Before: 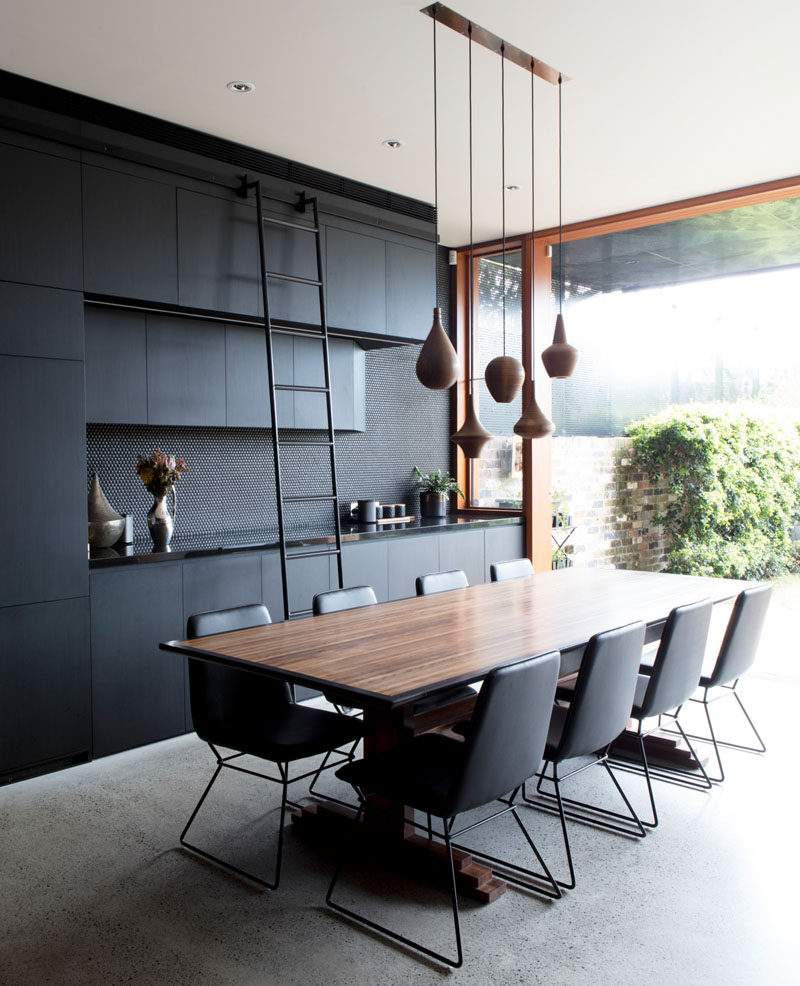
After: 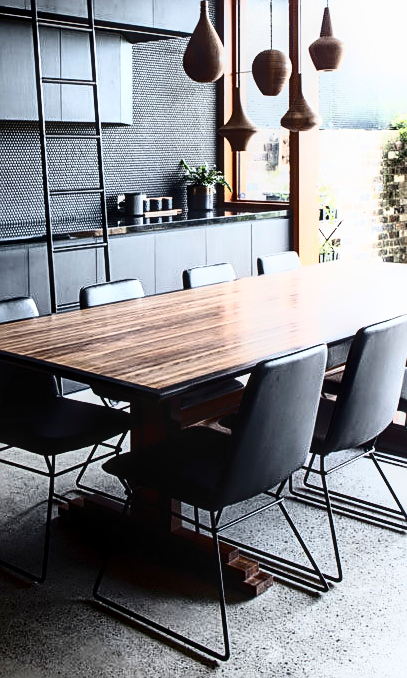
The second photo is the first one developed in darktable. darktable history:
shadows and highlights: shadows 25.63, highlights -23.83
local contrast: detail 130%
sharpen: on, module defaults
crop and rotate: left 29.245%, top 31.212%, right 19.806%
tone curve: curves: ch0 [(0, 0) (0.003, 0.003) (0.011, 0.006) (0.025, 0.01) (0.044, 0.015) (0.069, 0.02) (0.1, 0.027) (0.136, 0.036) (0.177, 0.05) (0.224, 0.07) (0.277, 0.12) (0.335, 0.208) (0.399, 0.334) (0.468, 0.473) (0.543, 0.636) (0.623, 0.795) (0.709, 0.907) (0.801, 0.97) (0.898, 0.989) (1, 1)], color space Lab, independent channels, preserve colors none
